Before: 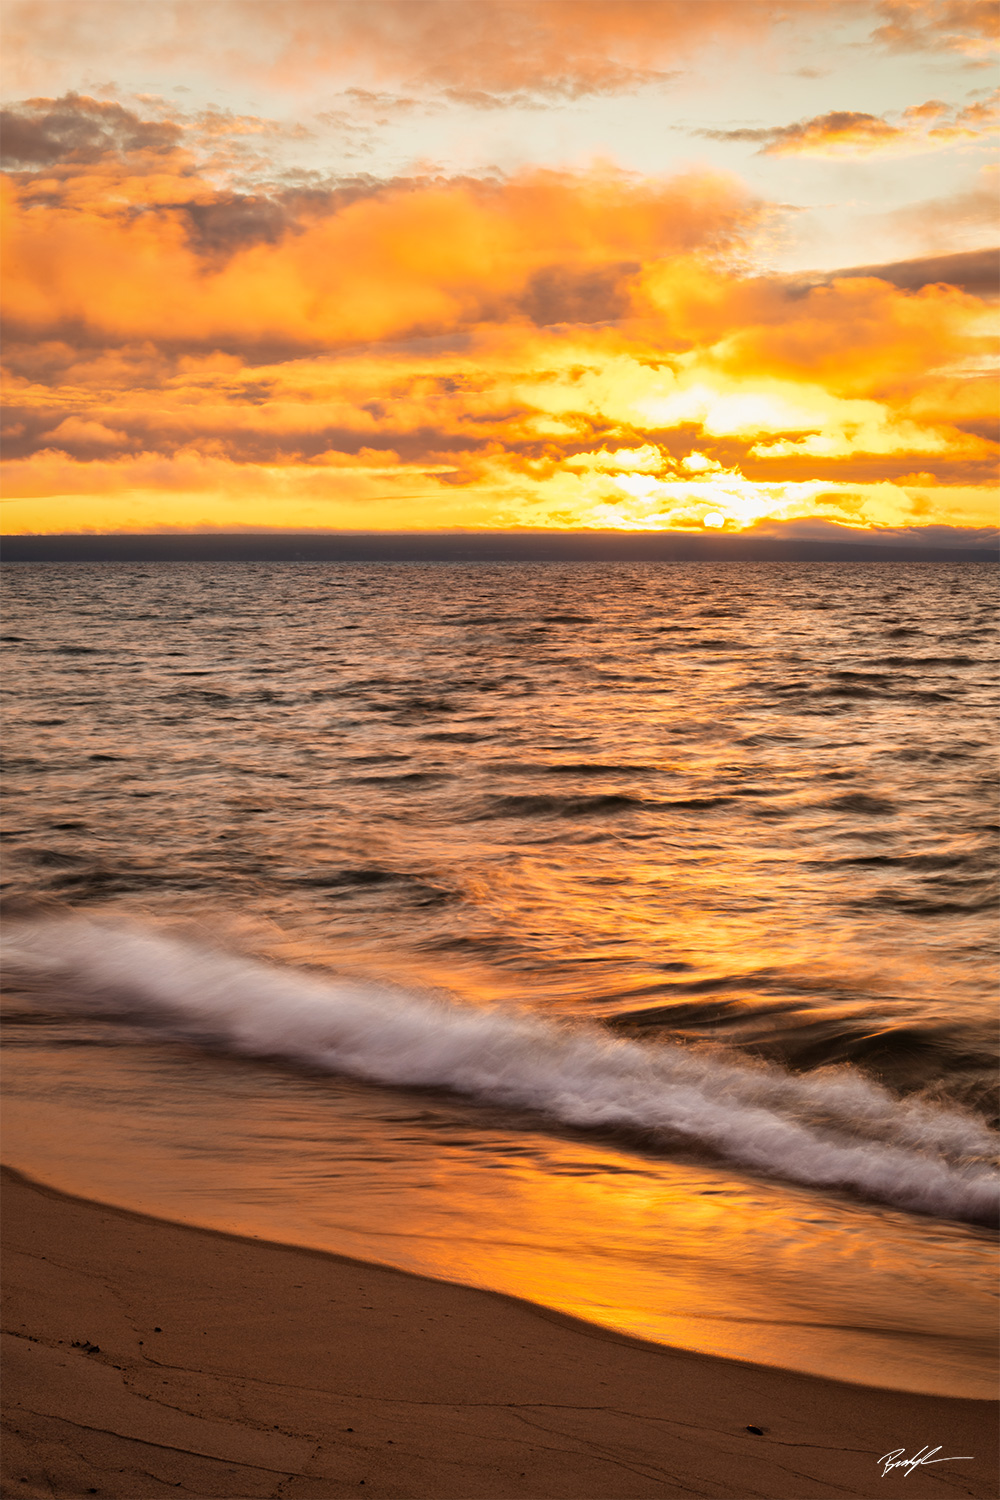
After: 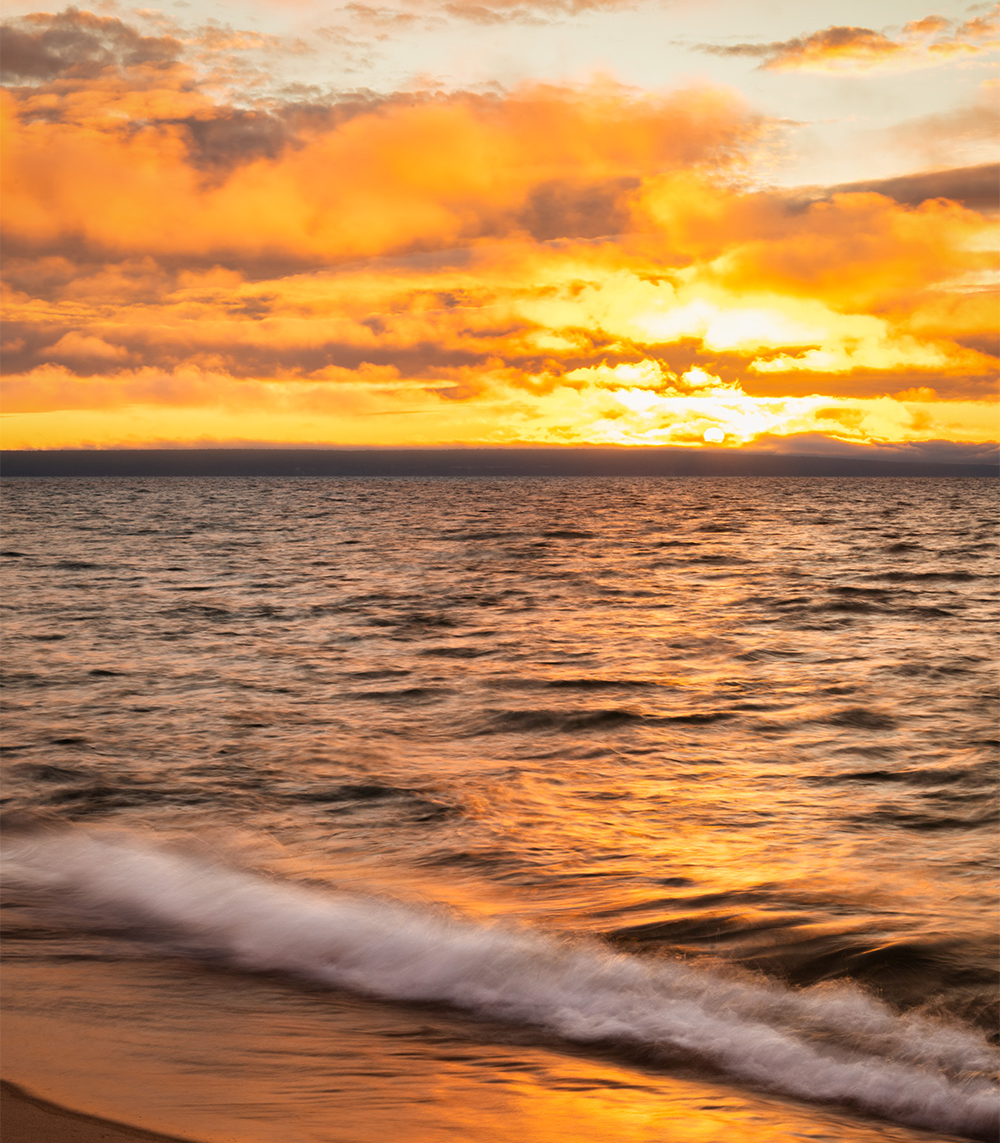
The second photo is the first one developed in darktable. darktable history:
crop: top 5.713%, bottom 18.036%
